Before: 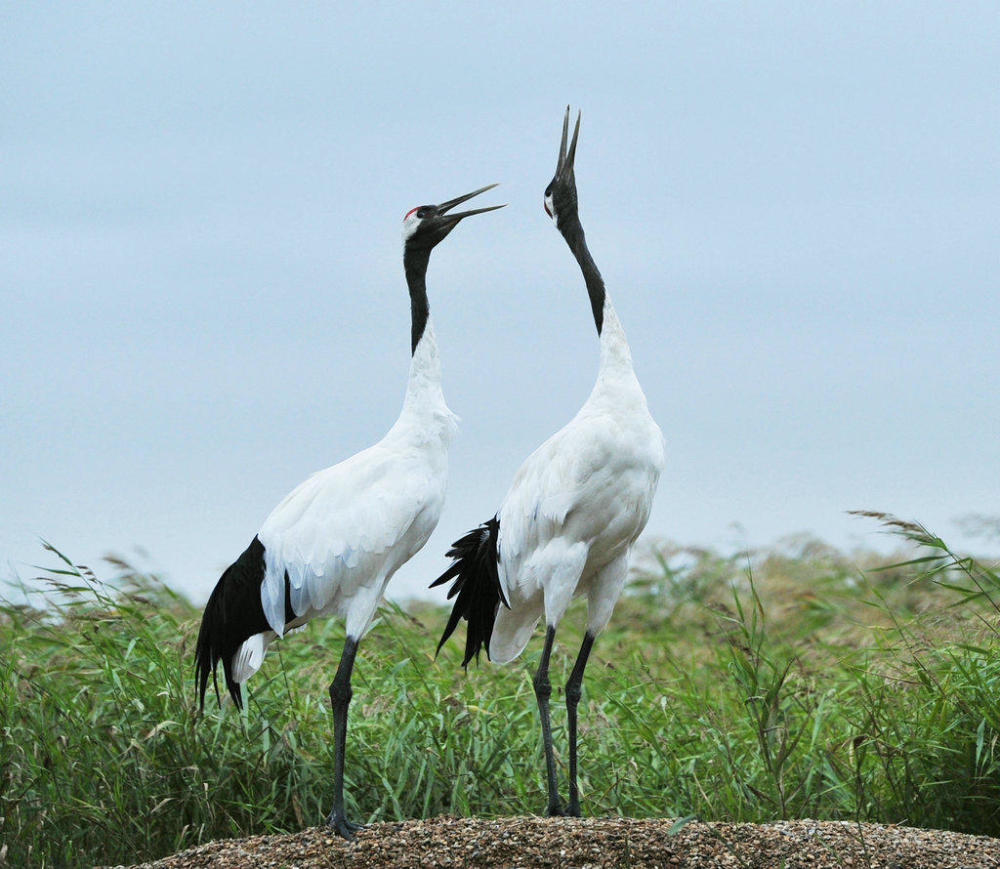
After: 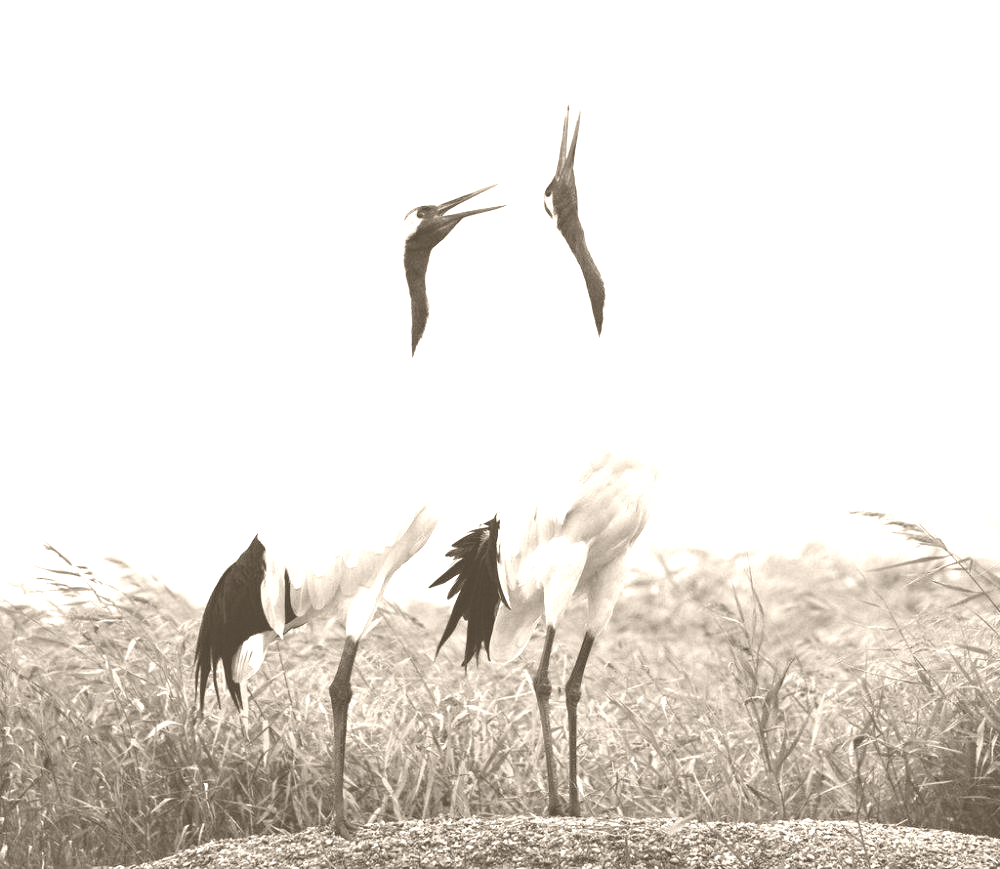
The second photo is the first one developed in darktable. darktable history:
white balance: red 1.123, blue 0.83
colorize: hue 34.49°, saturation 35.33%, source mix 100%, version 1
